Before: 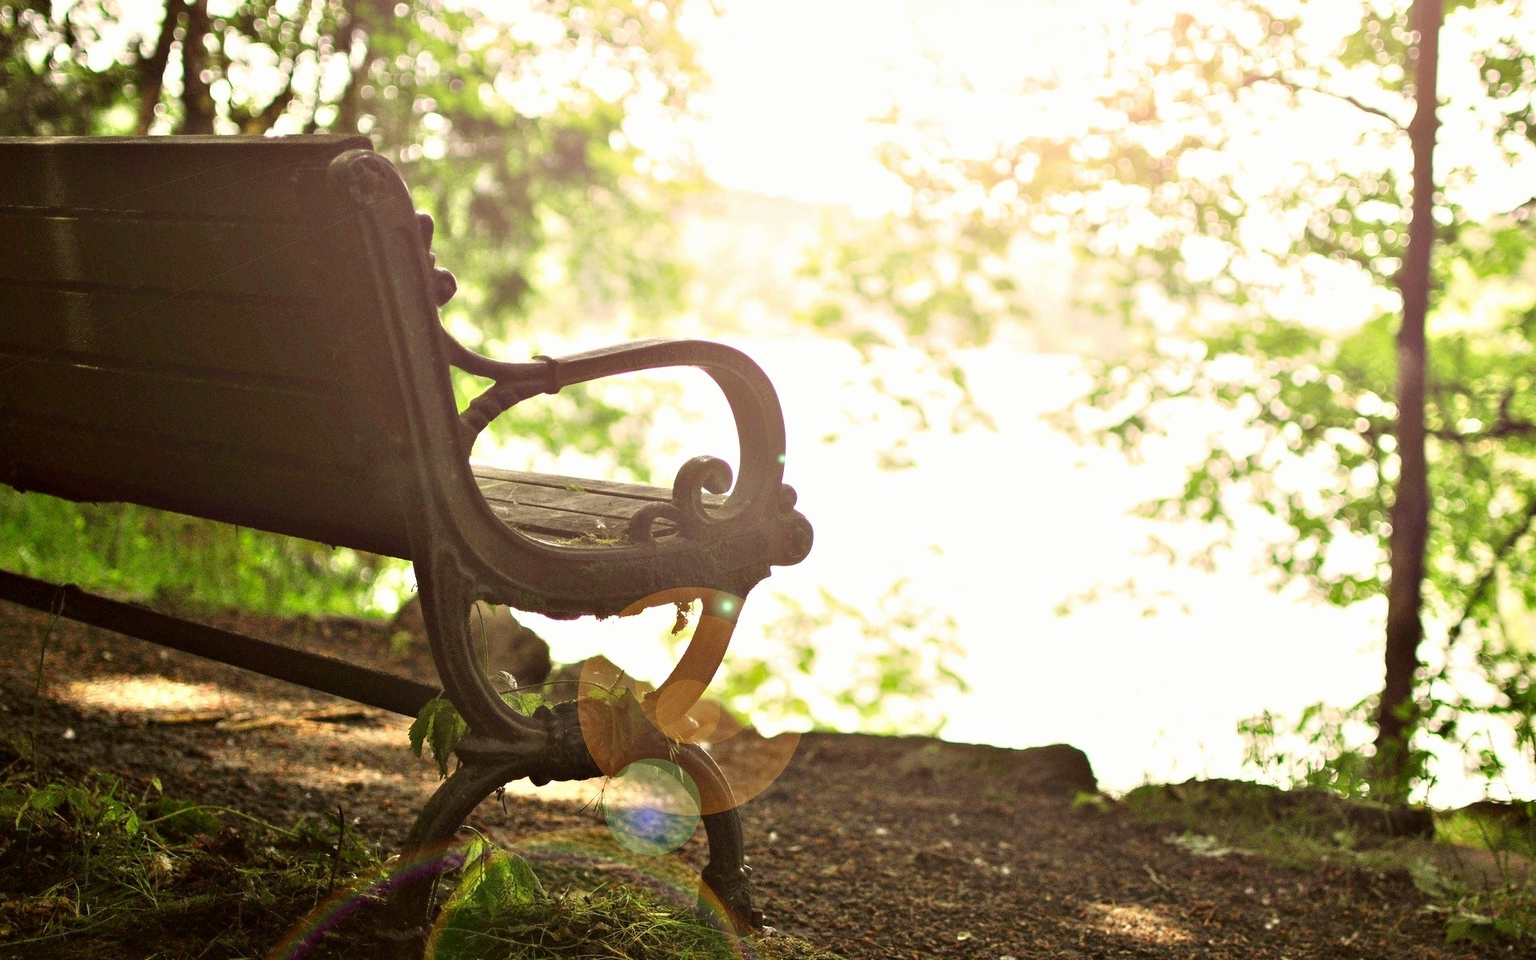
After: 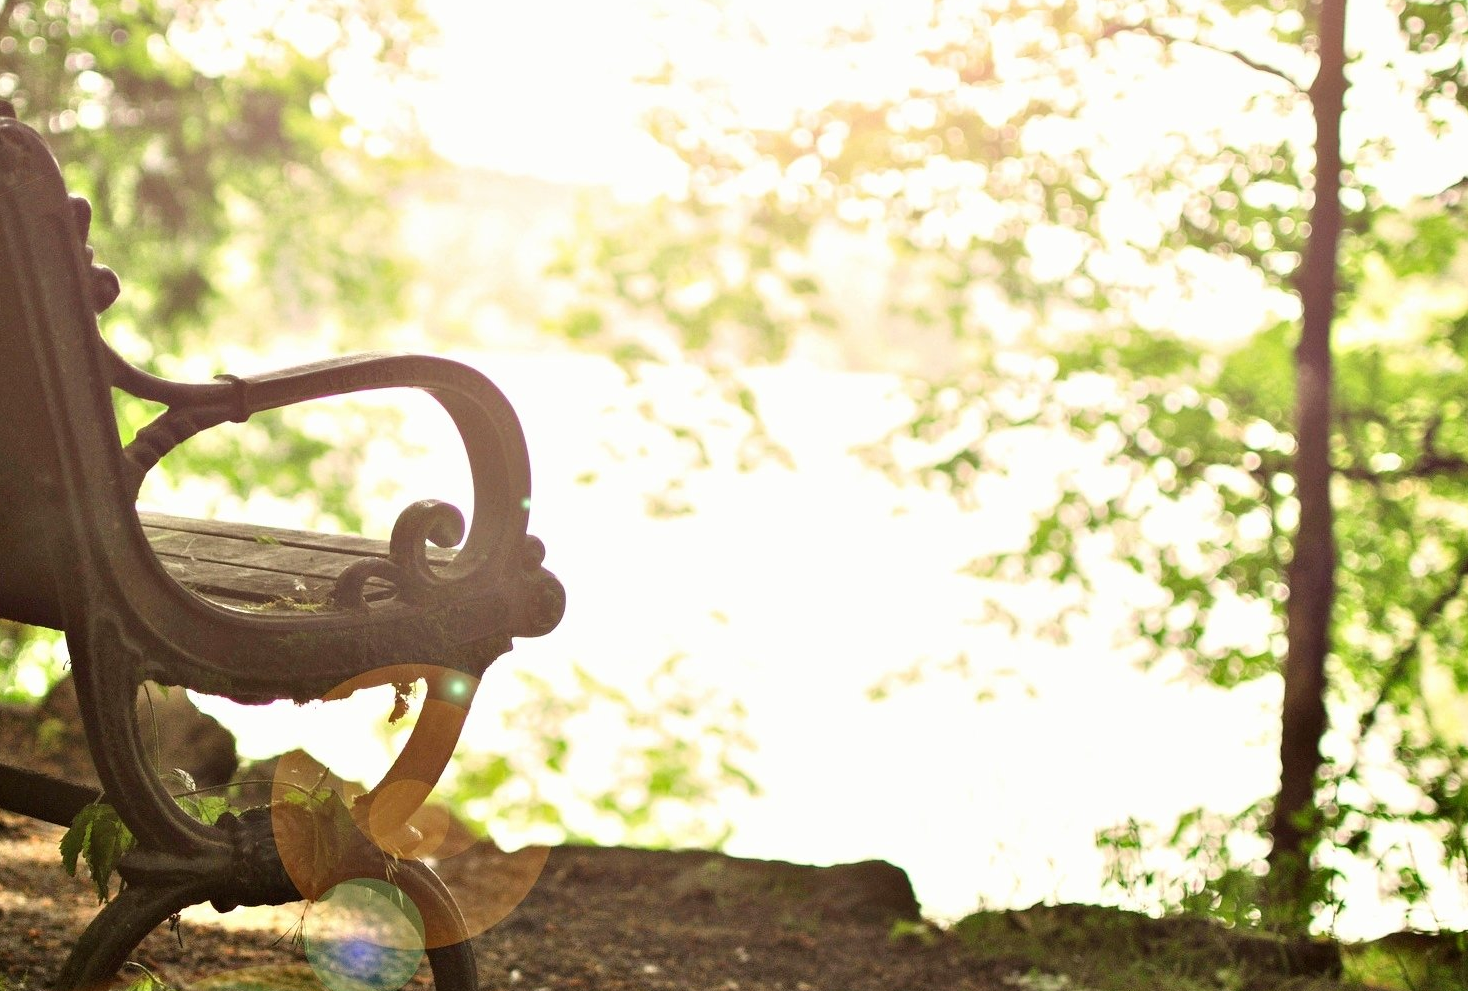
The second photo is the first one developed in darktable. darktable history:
crop: left 23.491%, top 5.853%, bottom 11.518%
